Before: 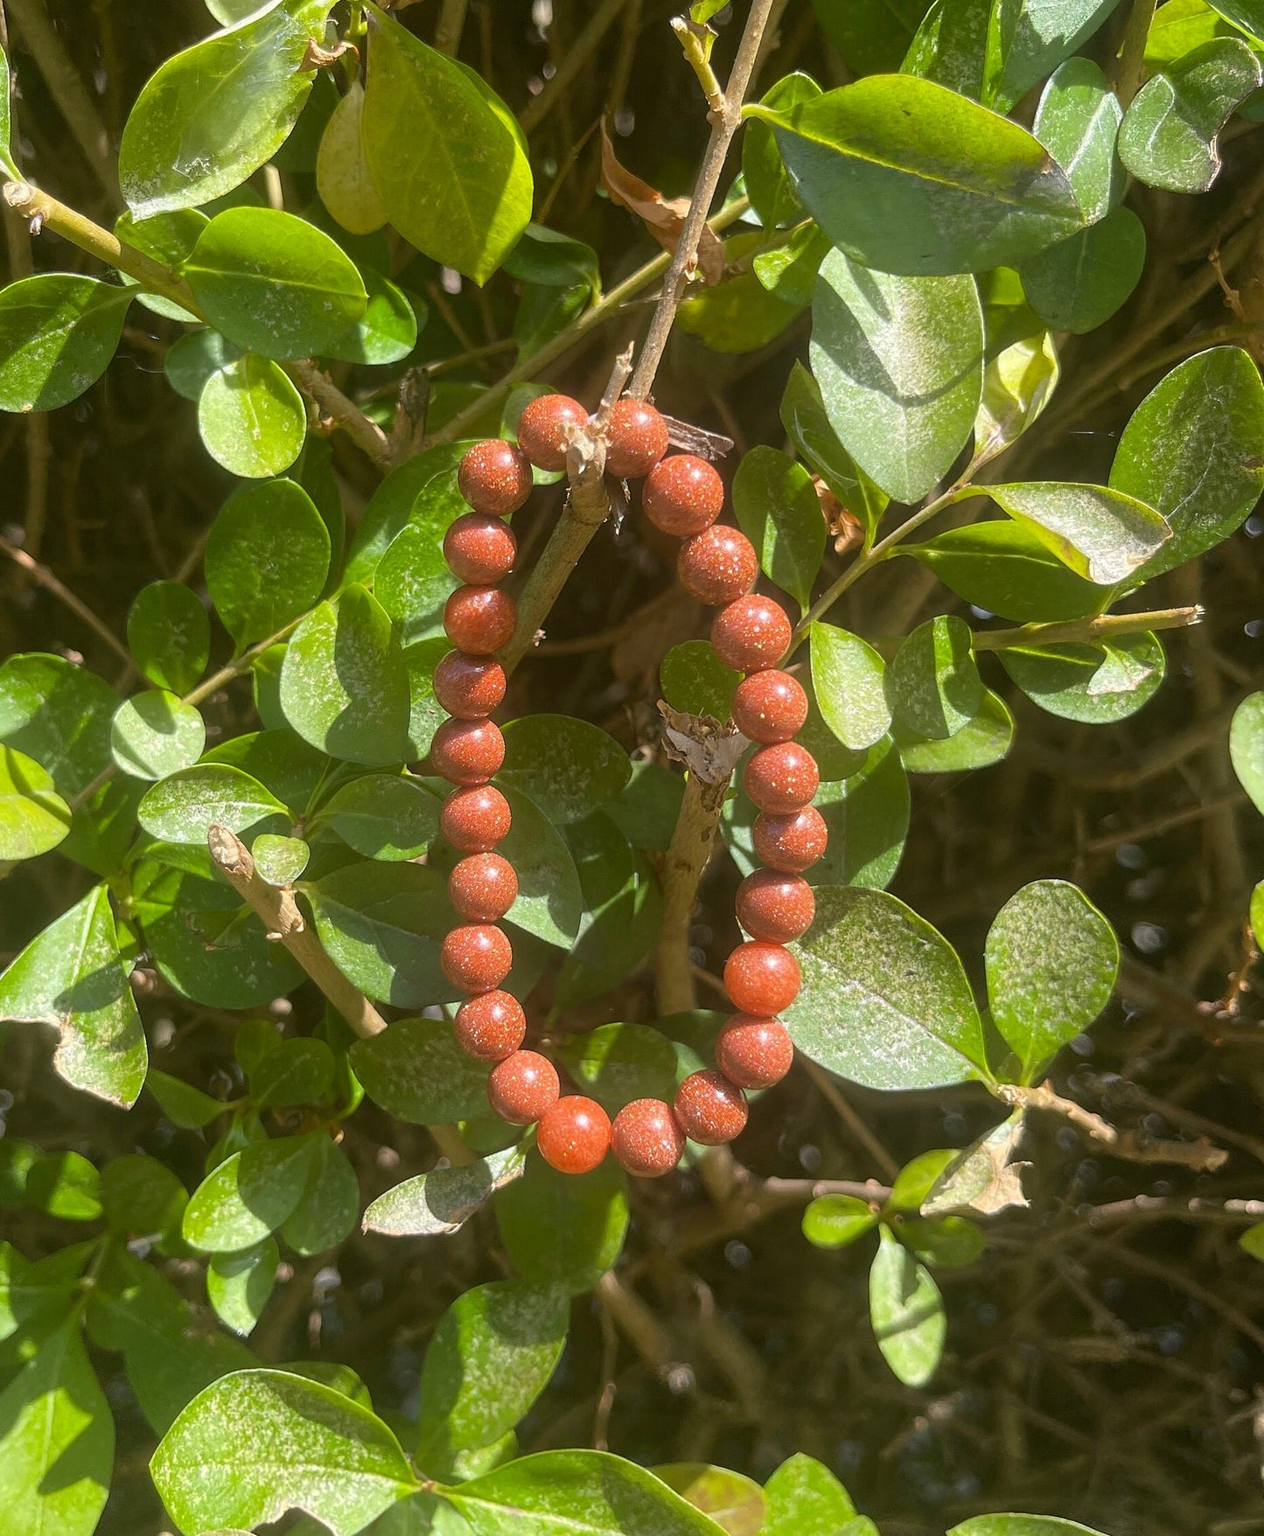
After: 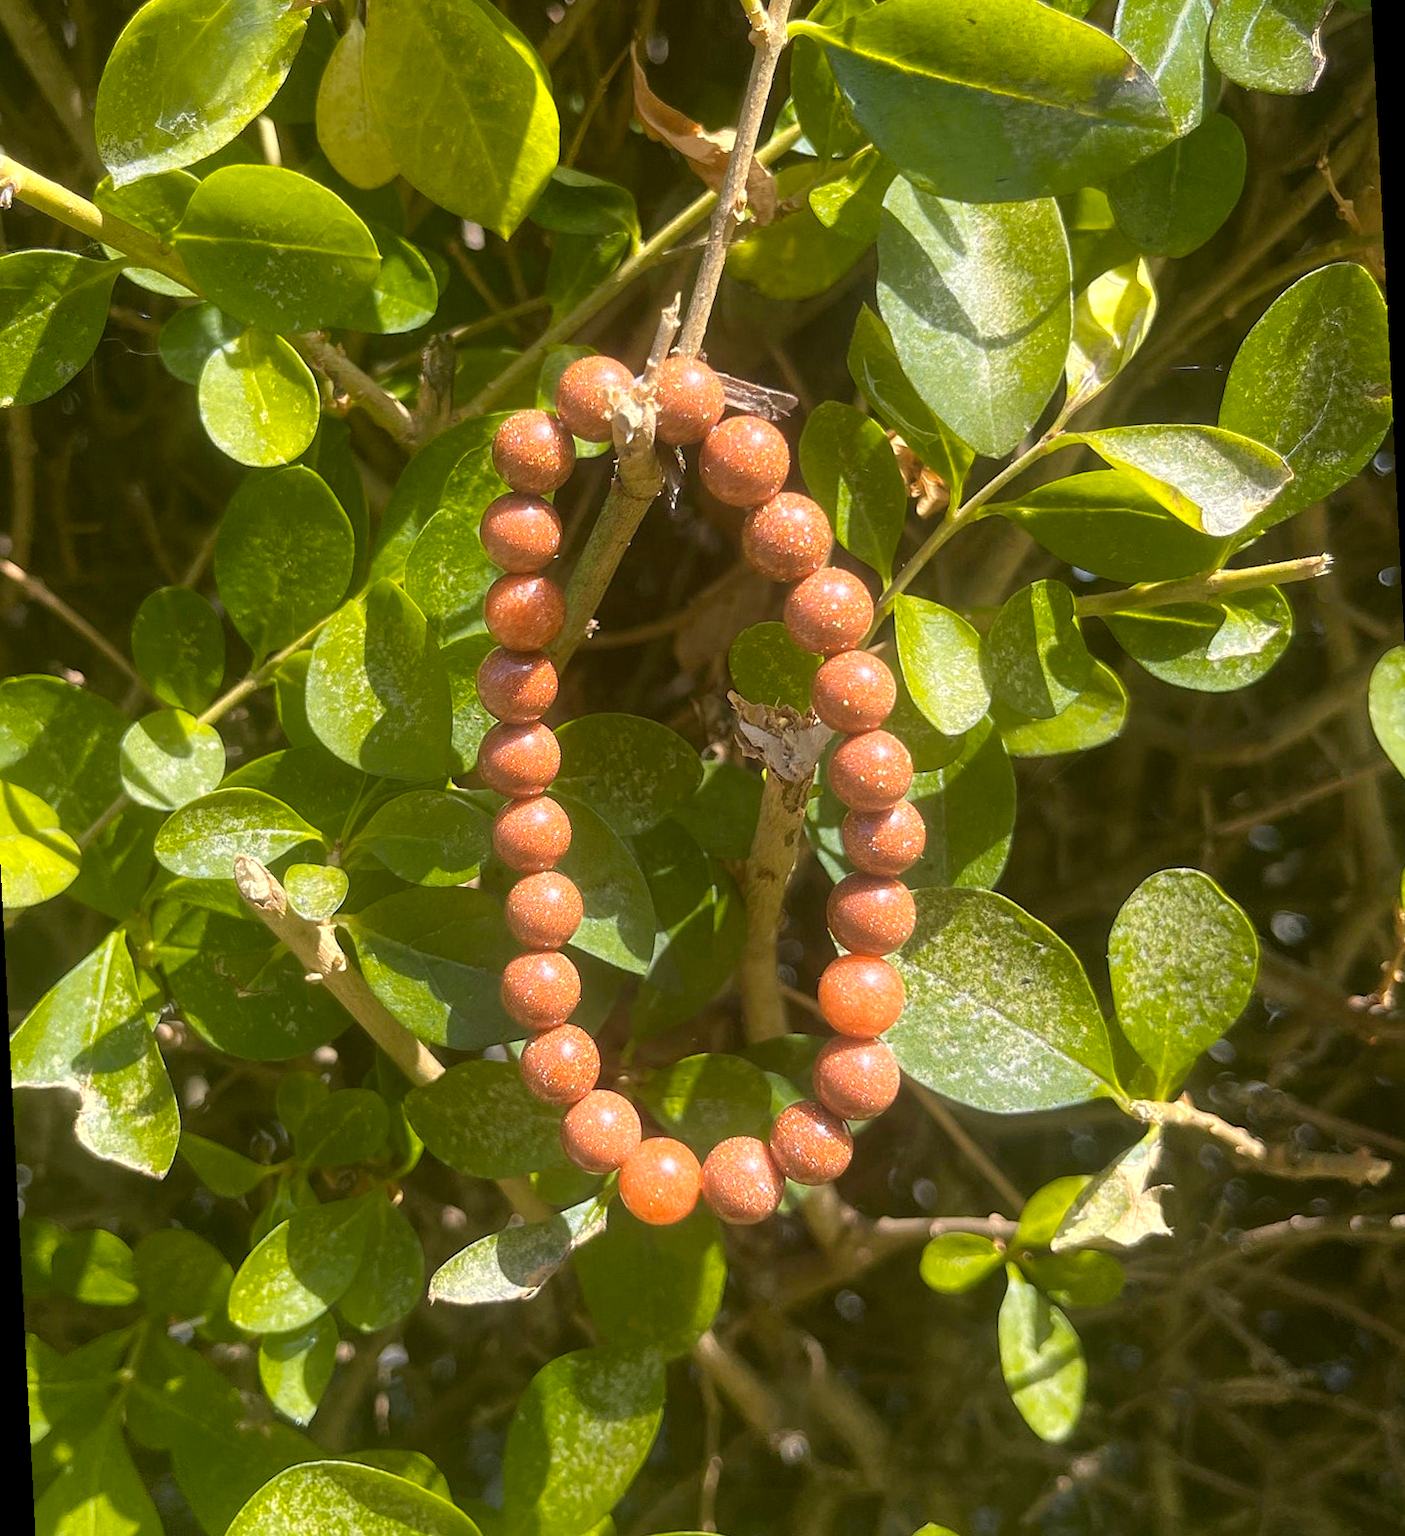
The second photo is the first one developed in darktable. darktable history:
rotate and perspective: rotation -3°, crop left 0.031, crop right 0.968, crop top 0.07, crop bottom 0.93
color zones: curves: ch0 [(0.099, 0.624) (0.257, 0.596) (0.384, 0.376) (0.529, 0.492) (0.697, 0.564) (0.768, 0.532) (0.908, 0.644)]; ch1 [(0.112, 0.564) (0.254, 0.612) (0.432, 0.676) (0.592, 0.456) (0.743, 0.684) (0.888, 0.536)]; ch2 [(0.25, 0.5) (0.469, 0.36) (0.75, 0.5)]
